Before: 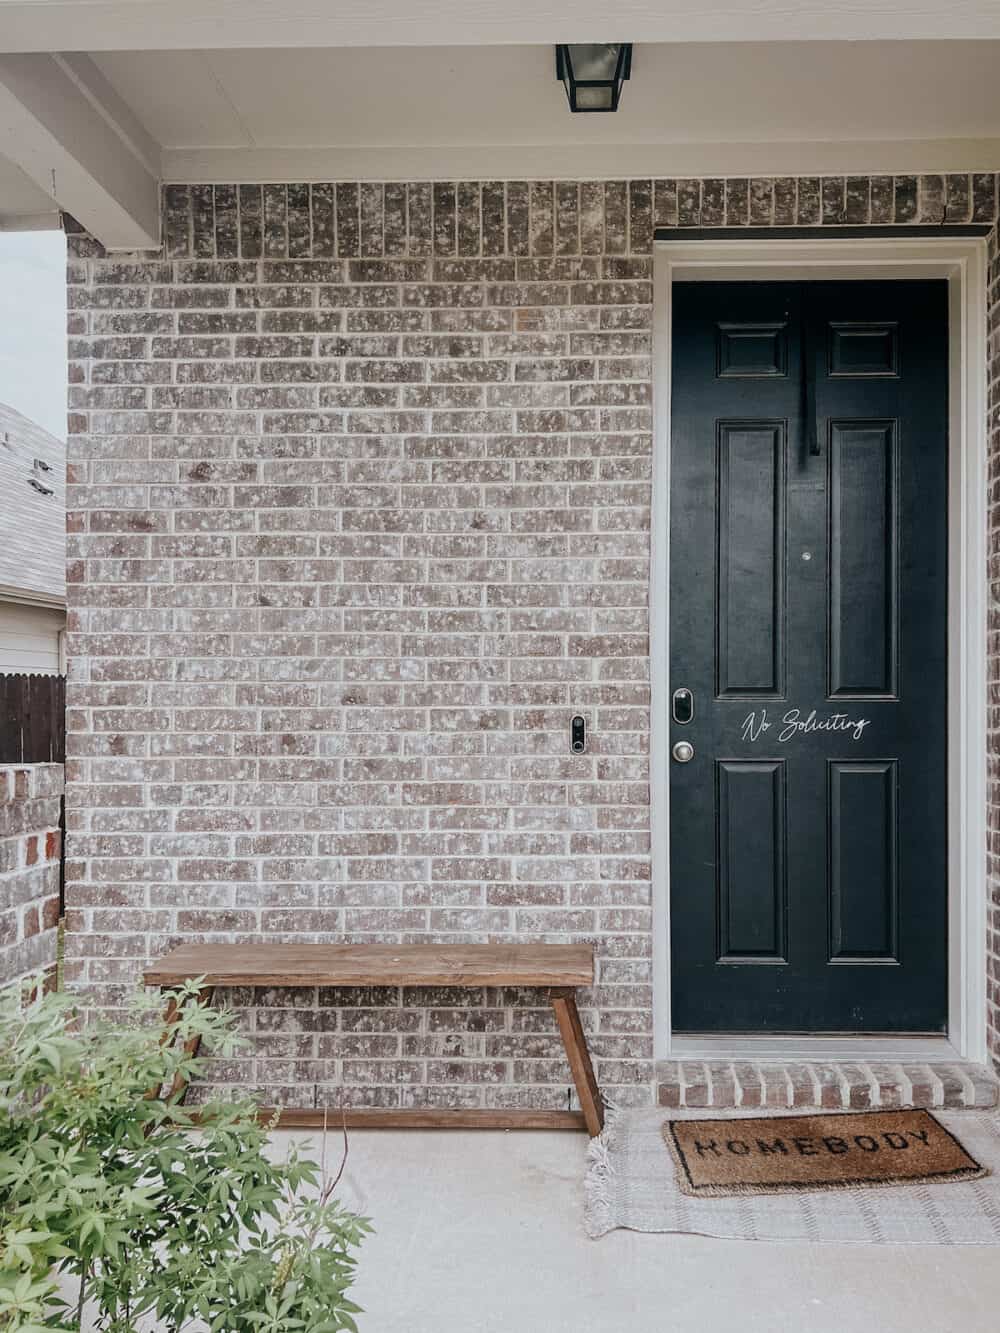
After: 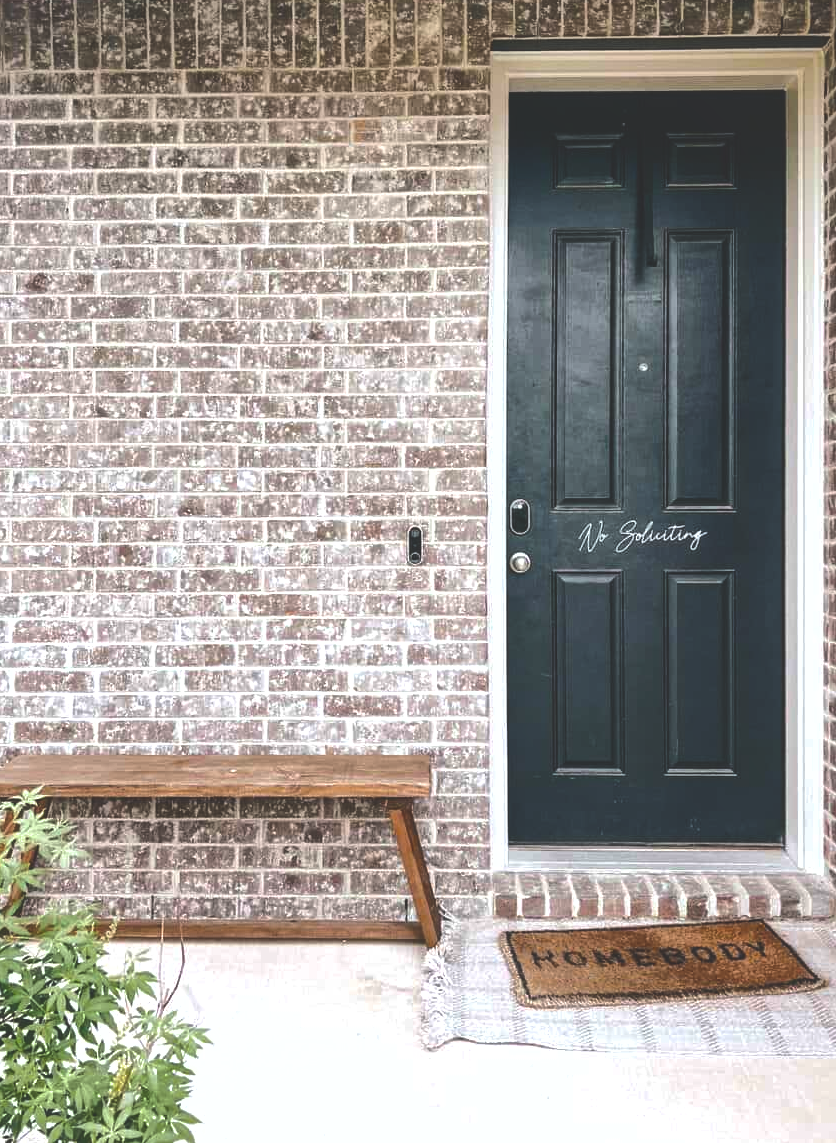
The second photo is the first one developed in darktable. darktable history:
exposure: black level correction 0, exposure 0.2 EV, compensate exposure bias true, compensate highlight preservation false
color balance: lift [1.01, 1, 1, 1], gamma [1.097, 1, 1, 1], gain [0.85, 1, 1, 1]
shadows and highlights: on, module defaults
crop: left 16.315%, top 14.246%
tone equalizer: -8 EV -1.08 EV, -7 EV -1.01 EV, -6 EV -0.867 EV, -5 EV -0.578 EV, -3 EV 0.578 EV, -2 EV 0.867 EV, -1 EV 1.01 EV, +0 EV 1.08 EV, edges refinement/feathering 500, mask exposure compensation -1.57 EV, preserve details no
color balance rgb: linear chroma grading › global chroma 15%, perceptual saturation grading › global saturation 30%
